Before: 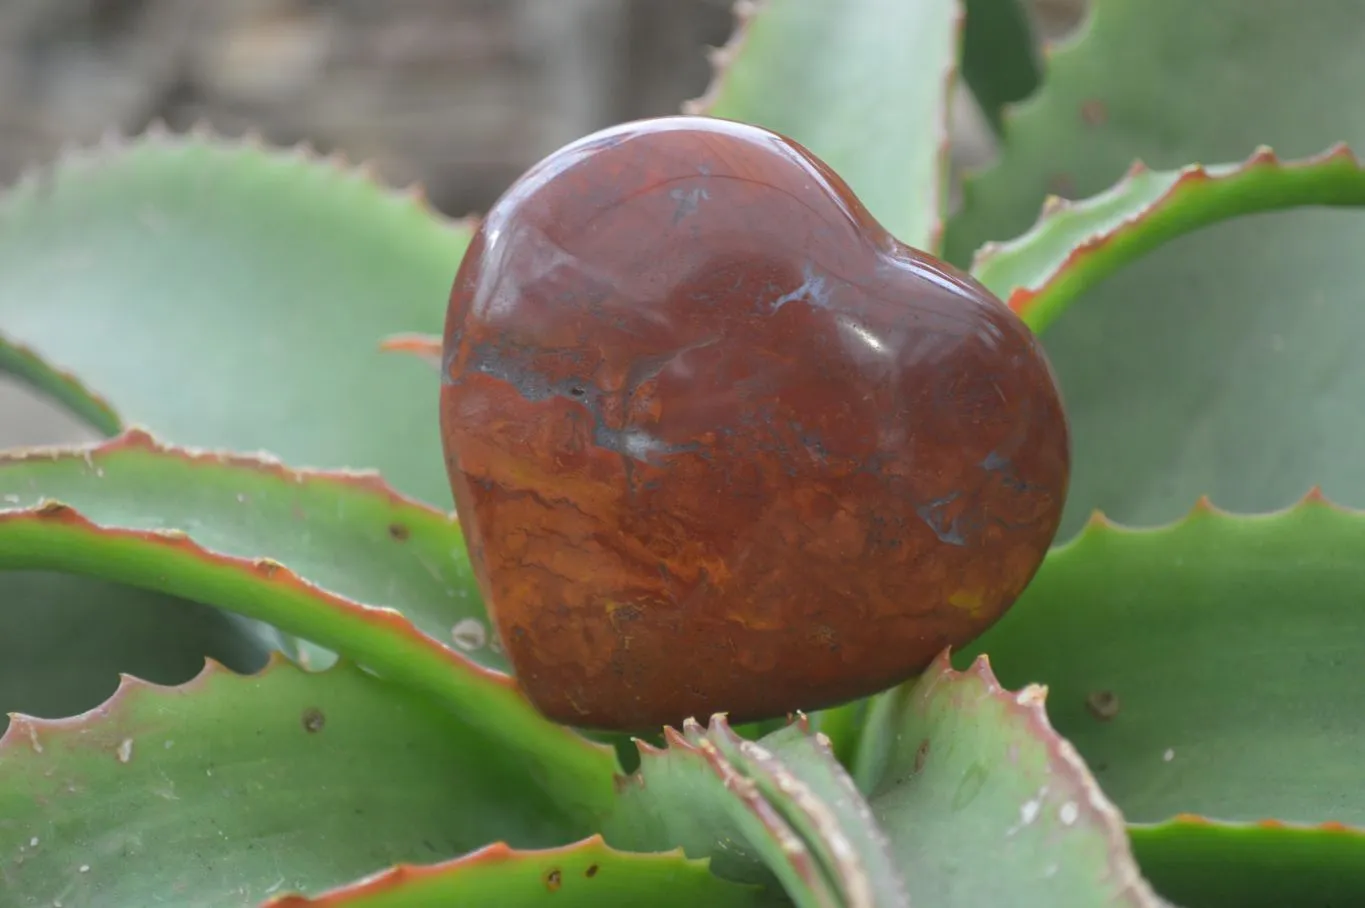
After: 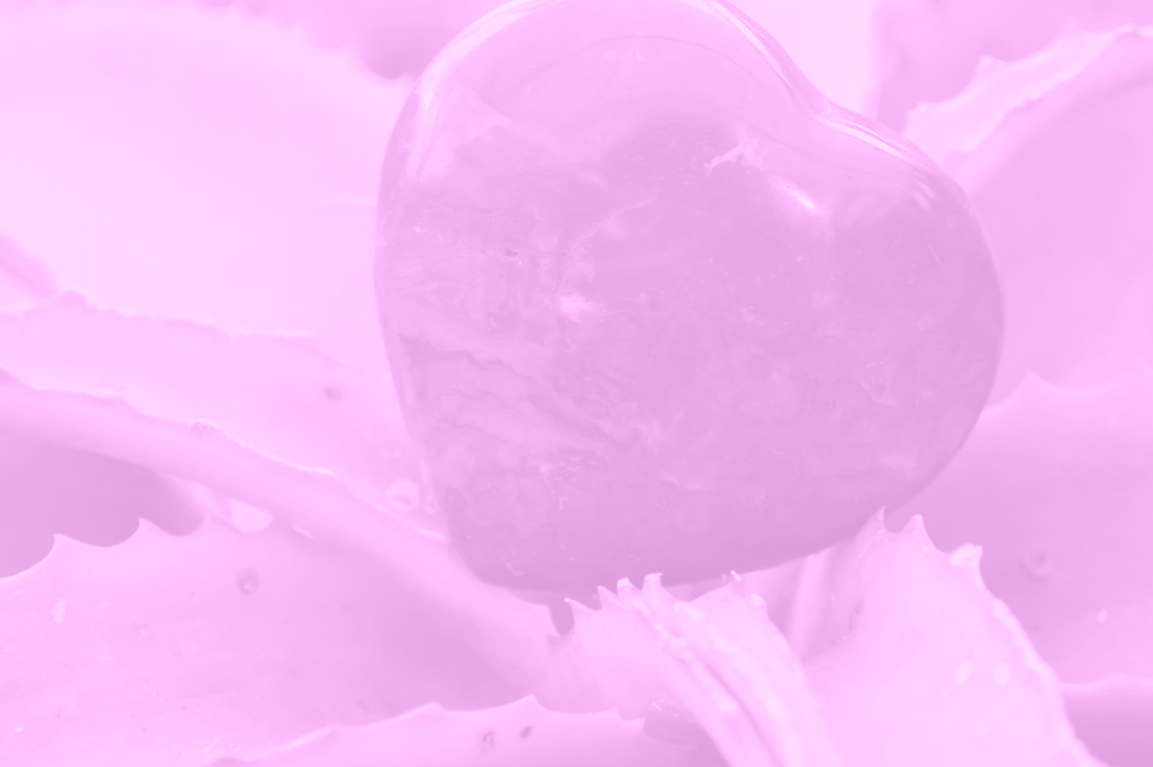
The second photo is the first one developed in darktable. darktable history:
contrast brightness saturation: contrast 0.16, saturation 0.32
colorize: hue 331.2°, saturation 75%, source mix 30.28%, lightness 70.52%, version 1
crop and rotate: left 4.842%, top 15.51%, right 10.668%
